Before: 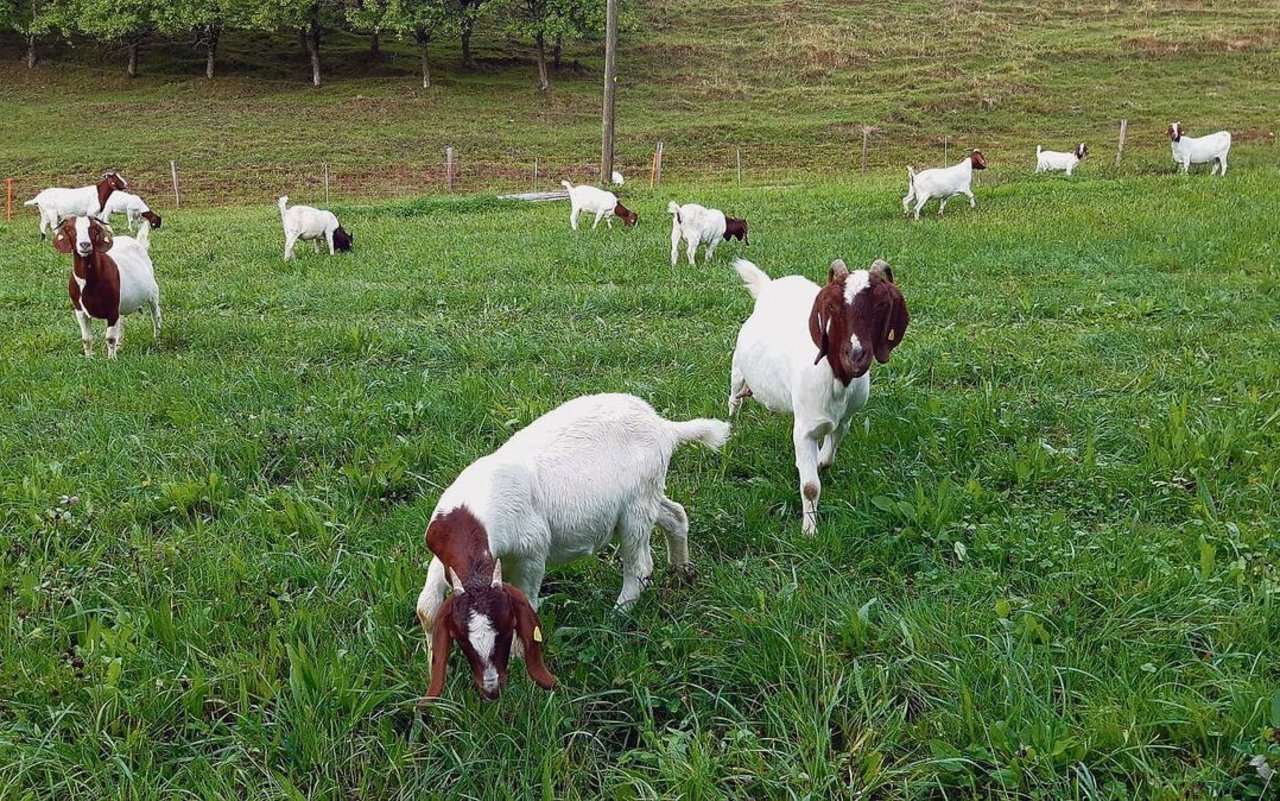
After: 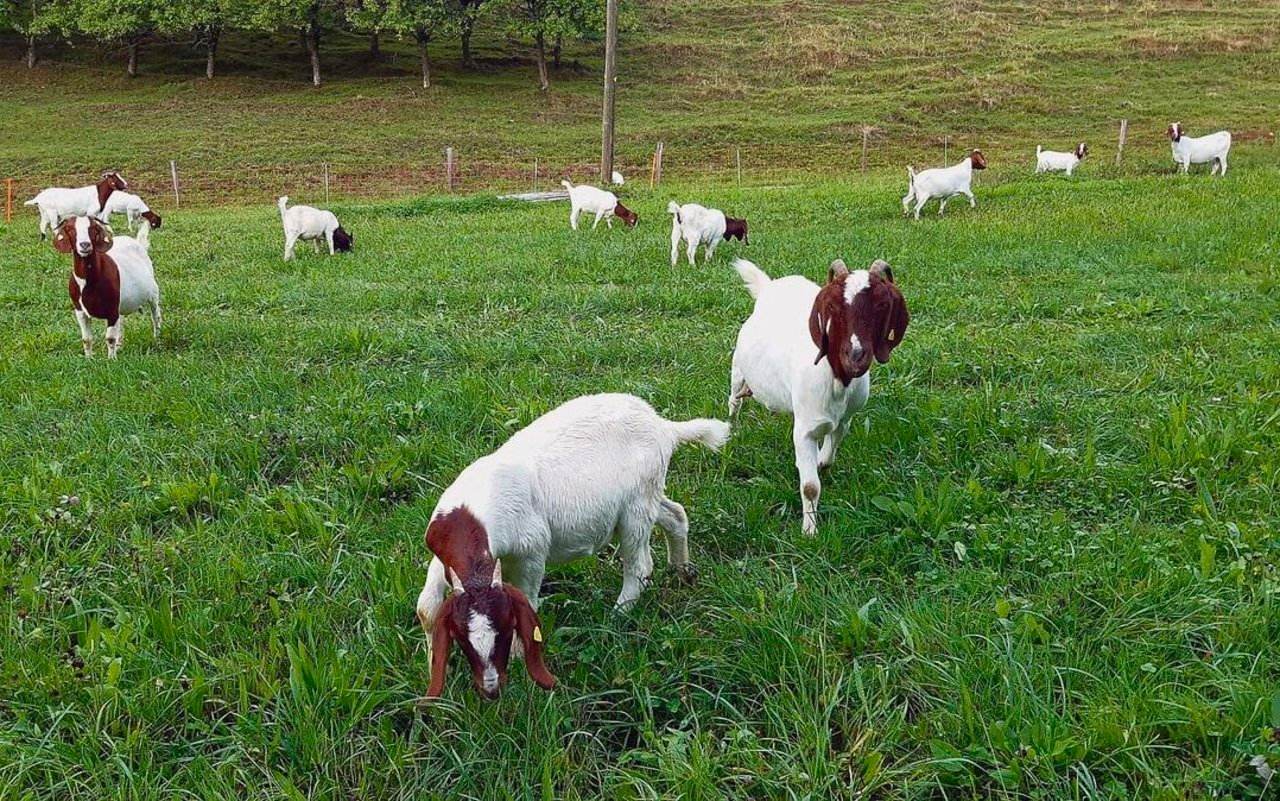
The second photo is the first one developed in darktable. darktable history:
contrast brightness saturation: contrast 0.036, saturation 0.152
